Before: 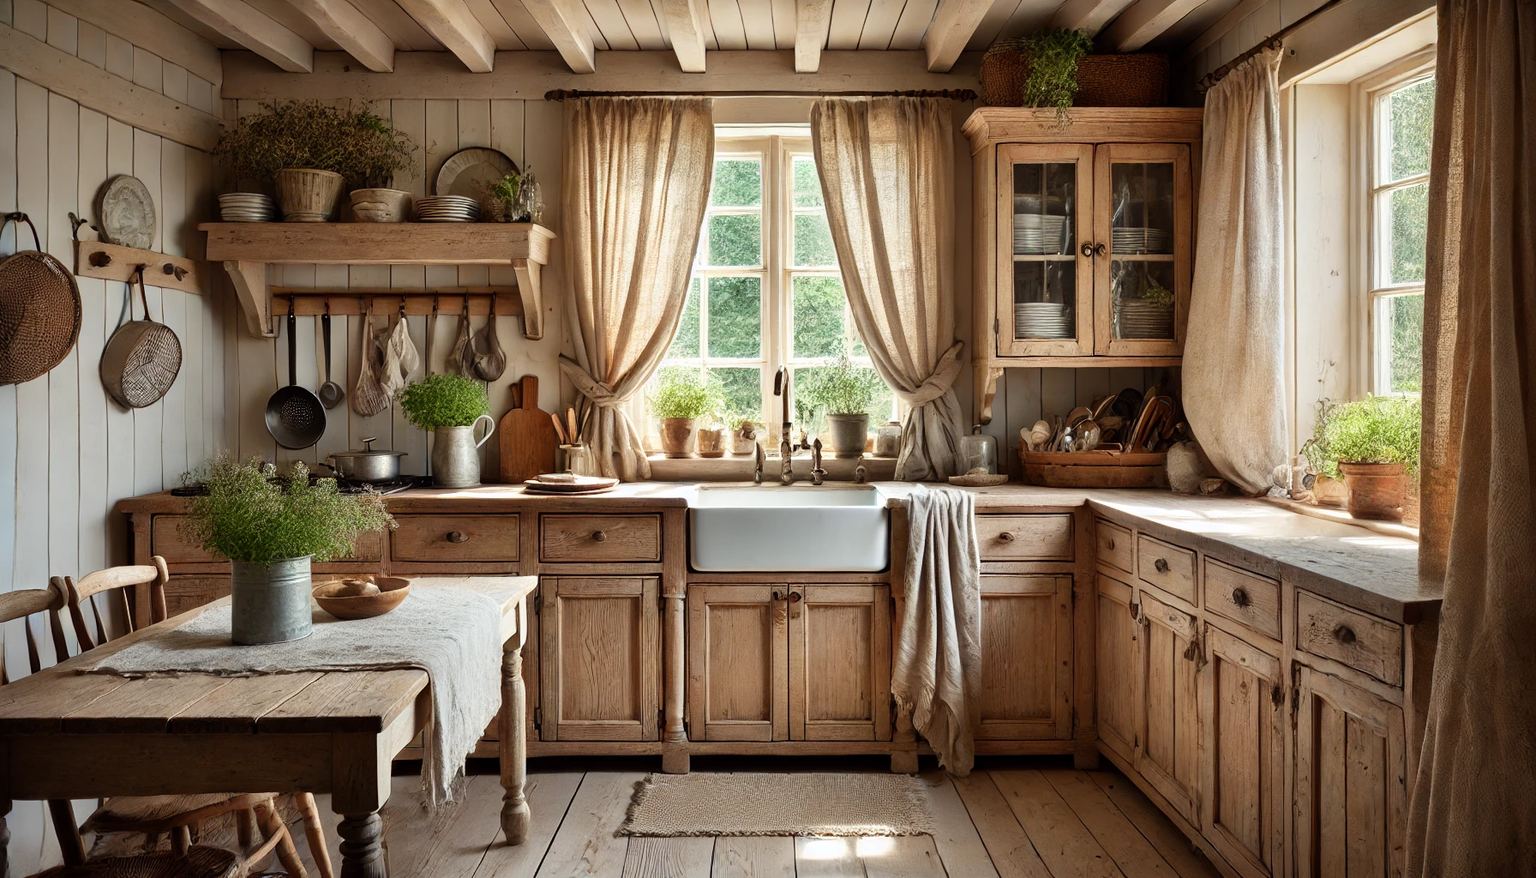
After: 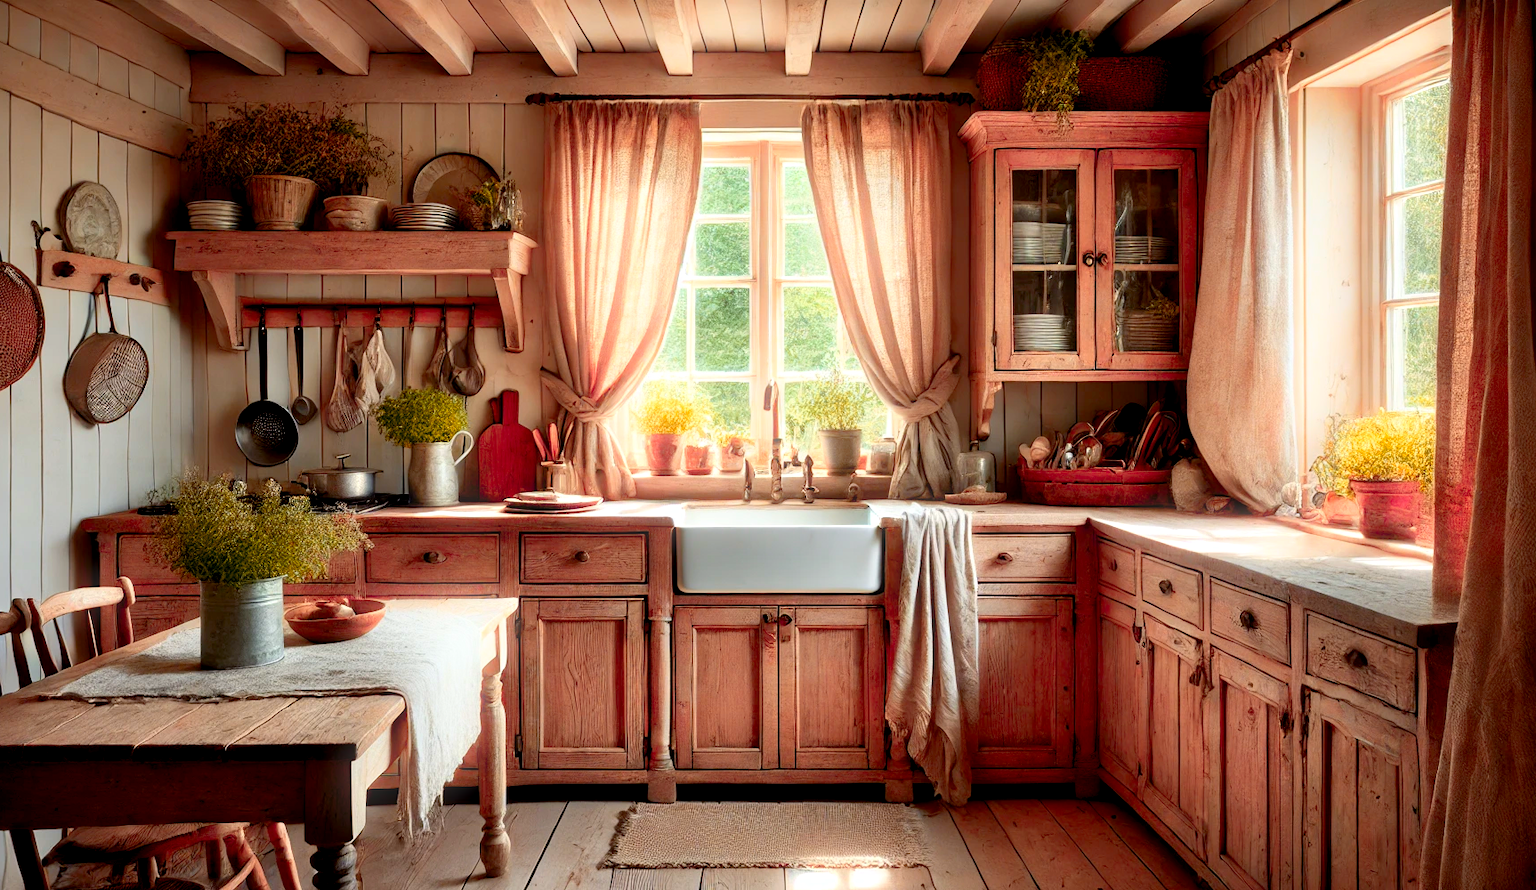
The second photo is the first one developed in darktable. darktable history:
exposure: black level correction 0.007, exposure 0.093 EV, compensate highlight preservation false
bloom: size 5%, threshold 95%, strength 15%
color zones: curves: ch1 [(0.24, 0.634) (0.75, 0.5)]; ch2 [(0.253, 0.437) (0.745, 0.491)], mix 102.12%
crop and rotate: left 2.536%, right 1.107%, bottom 2.246%
